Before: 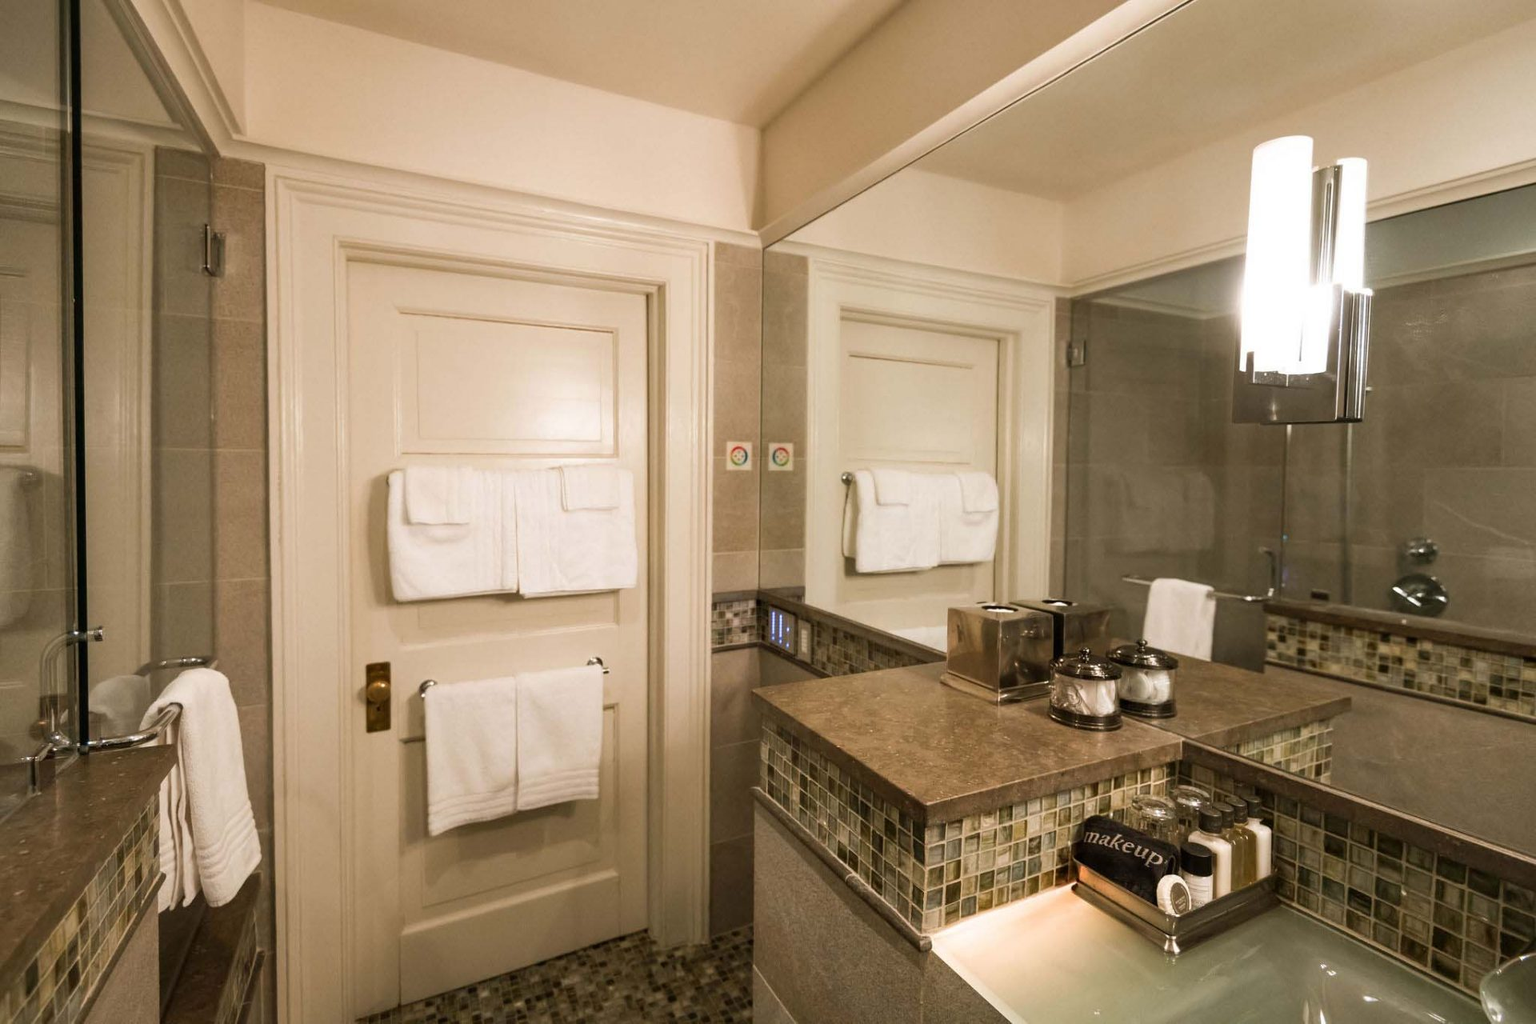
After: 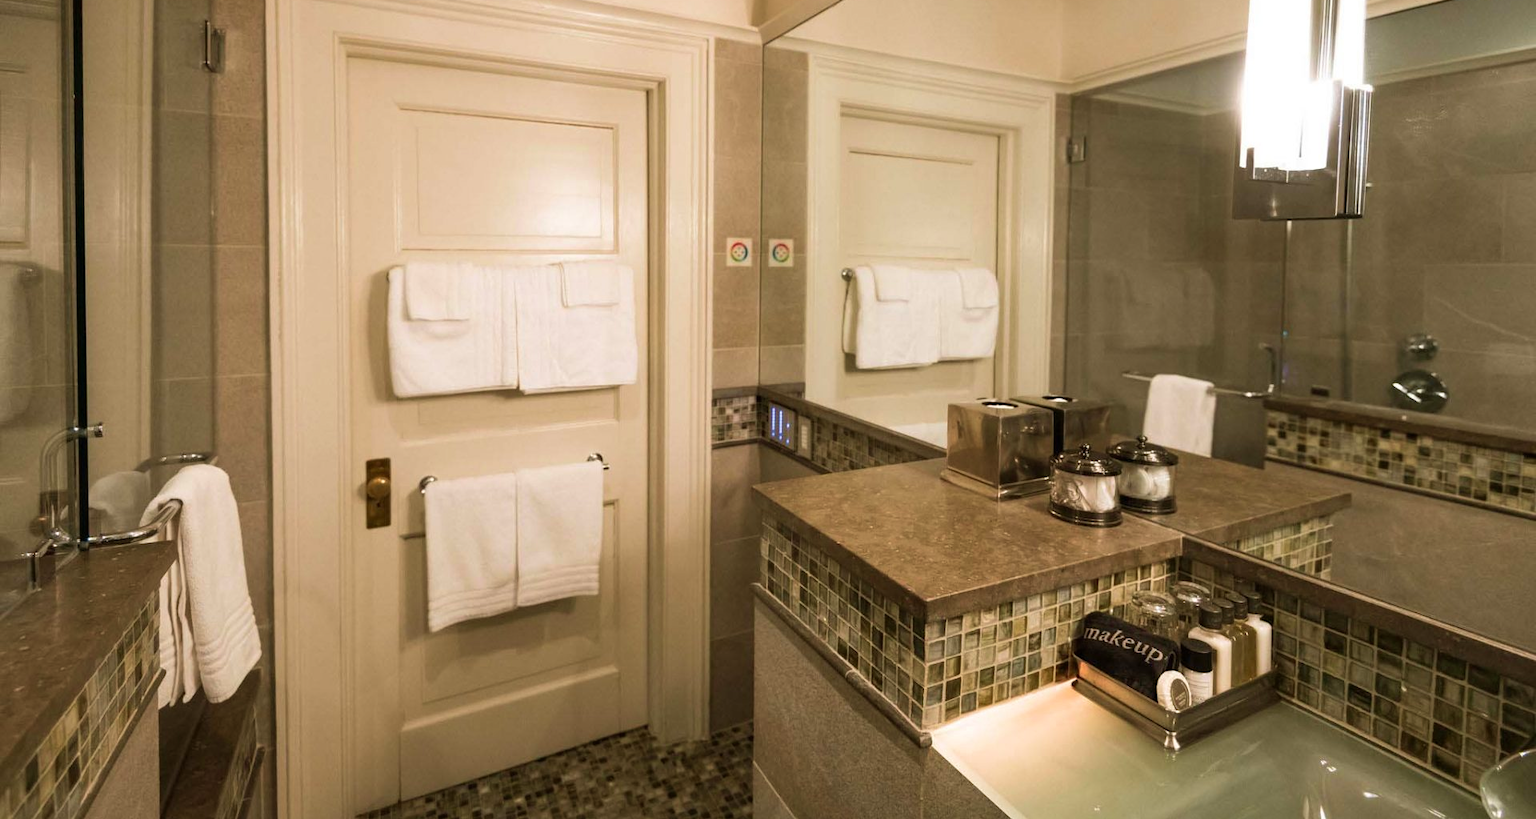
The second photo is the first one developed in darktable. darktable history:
crop and rotate: top 19.998%
velvia: on, module defaults
